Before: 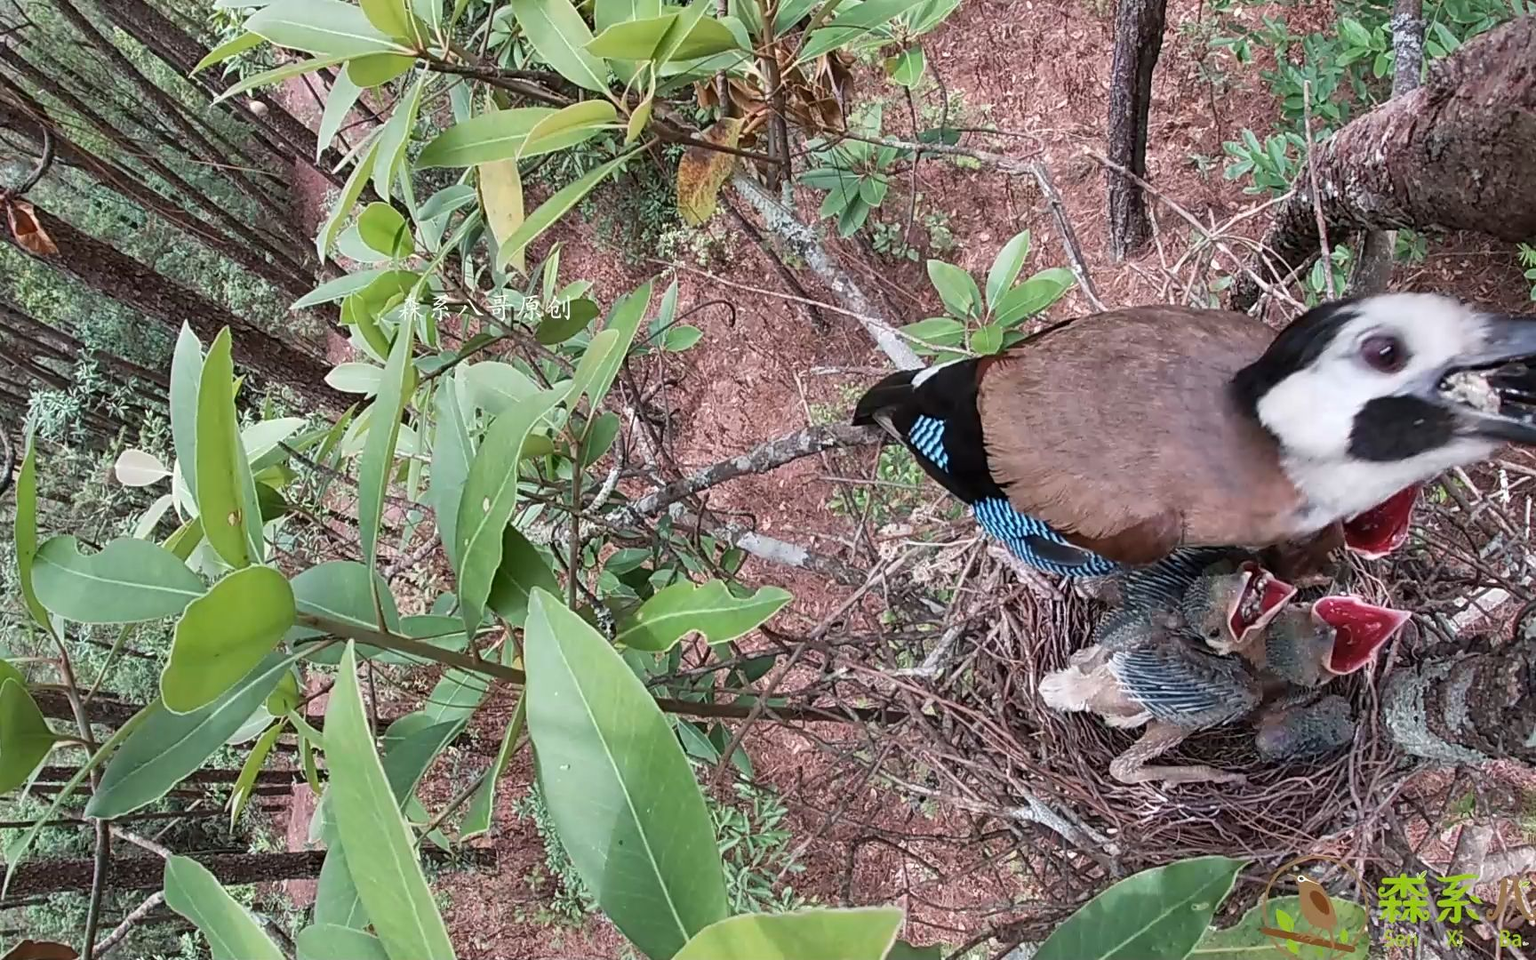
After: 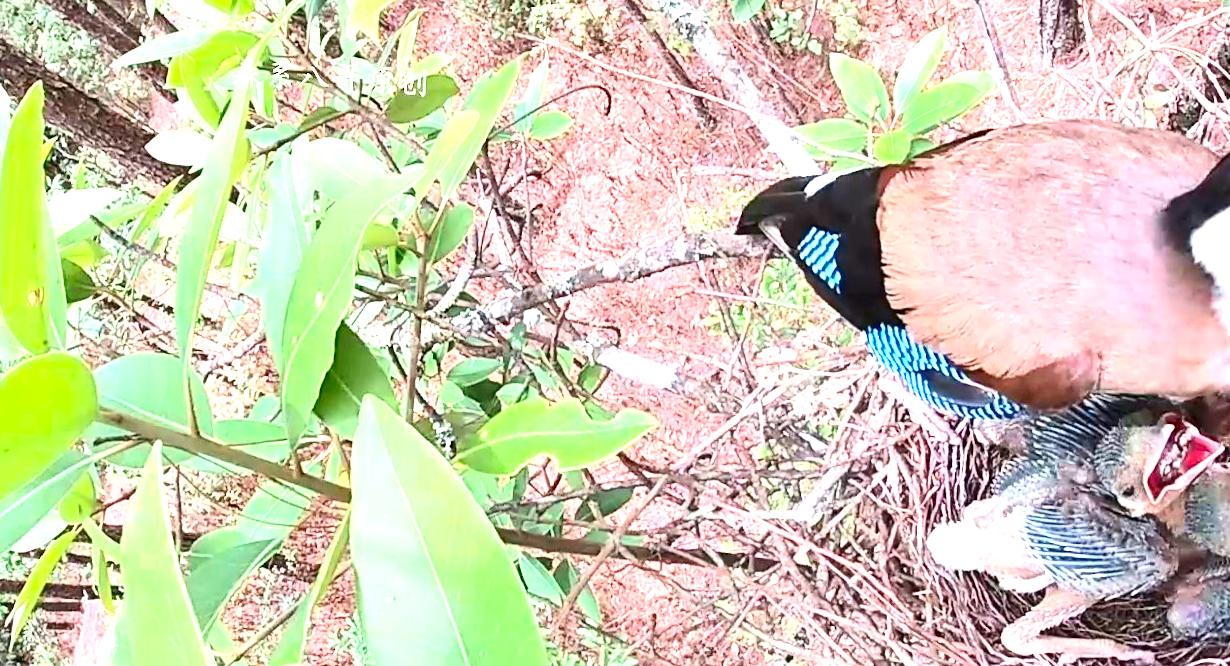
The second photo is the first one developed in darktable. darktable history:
crop and rotate: angle -3.37°, left 9.79%, top 20.73%, right 12.42%, bottom 11.82%
exposure: black level correction 0, exposure 1.675 EV, compensate exposure bias true, compensate highlight preservation false
contrast brightness saturation: contrast 0.23, brightness 0.1, saturation 0.29
